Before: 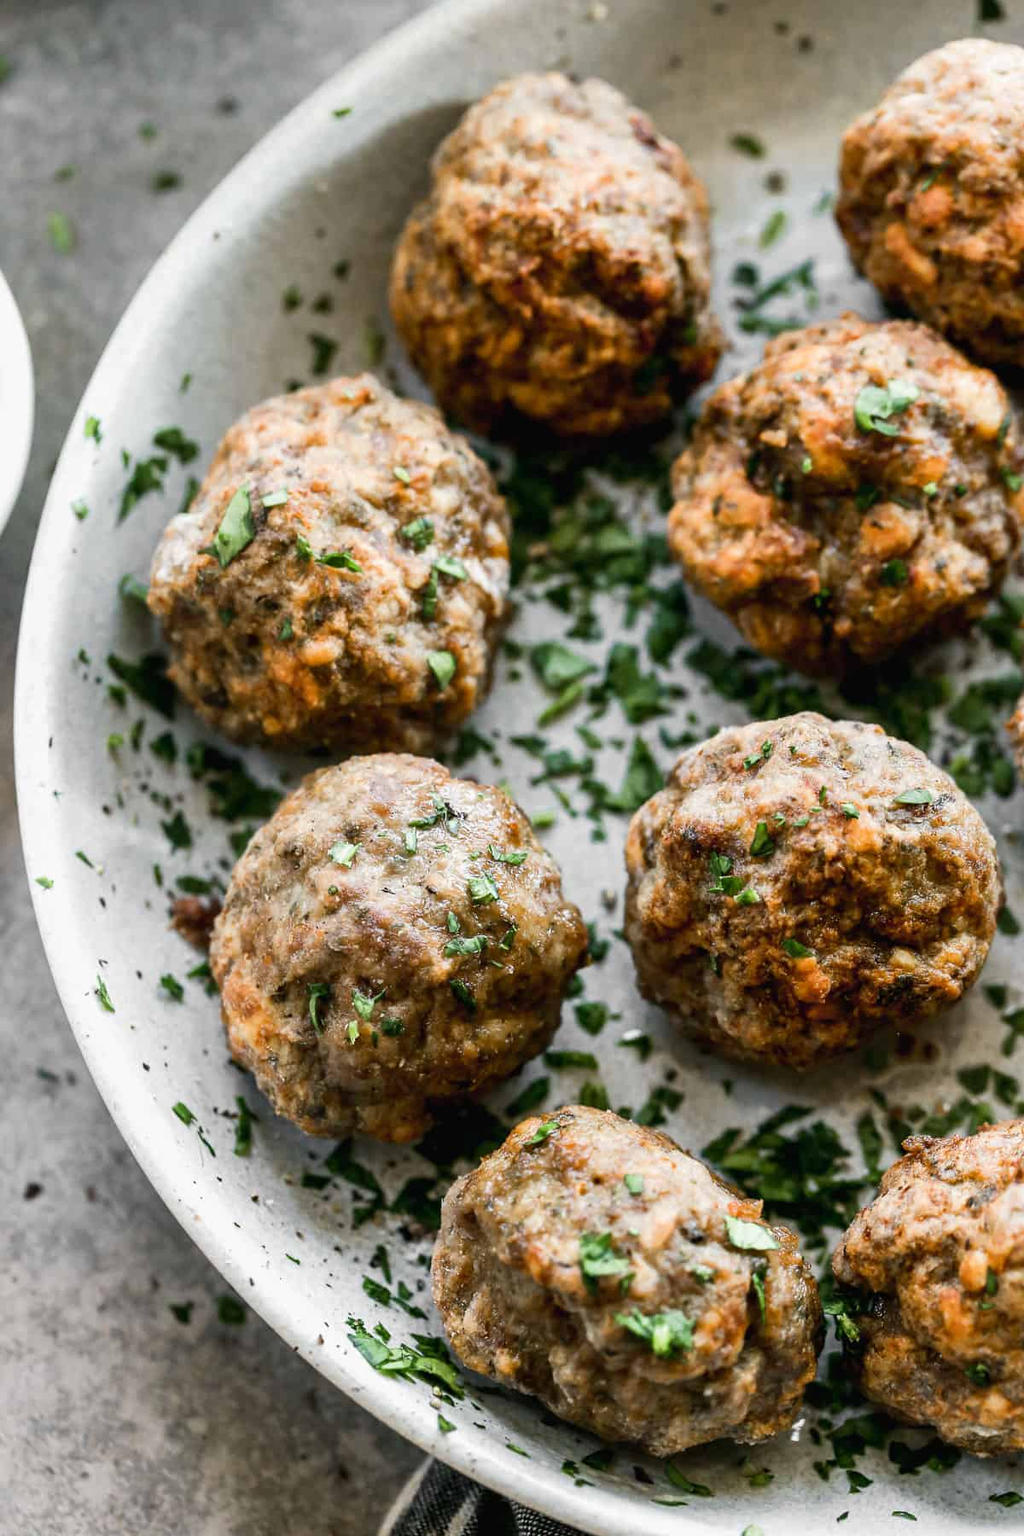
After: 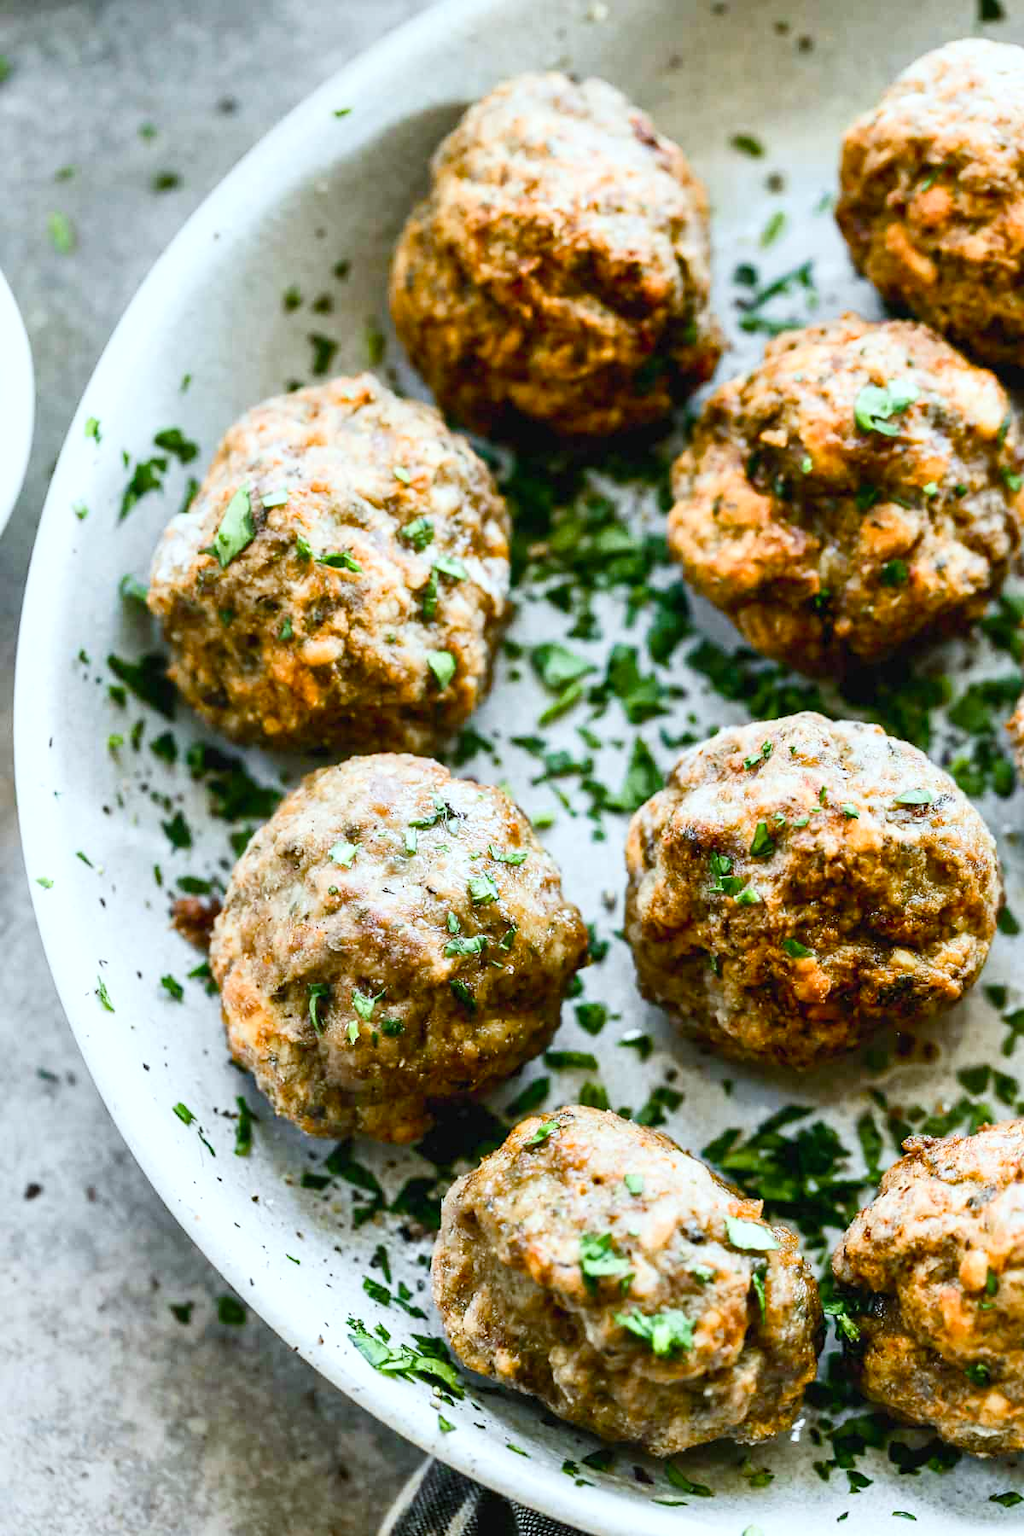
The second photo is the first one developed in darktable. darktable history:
white balance: red 0.925, blue 1.046
color balance rgb: perceptual saturation grading › global saturation 20%, perceptual saturation grading › highlights -50%, perceptual saturation grading › shadows 30%, perceptual brilliance grading › global brilliance 10%, perceptual brilliance grading › shadows 15%
contrast brightness saturation: contrast 0.2, brightness 0.15, saturation 0.14
exposure: exposure -0.21 EV, compensate highlight preservation false
